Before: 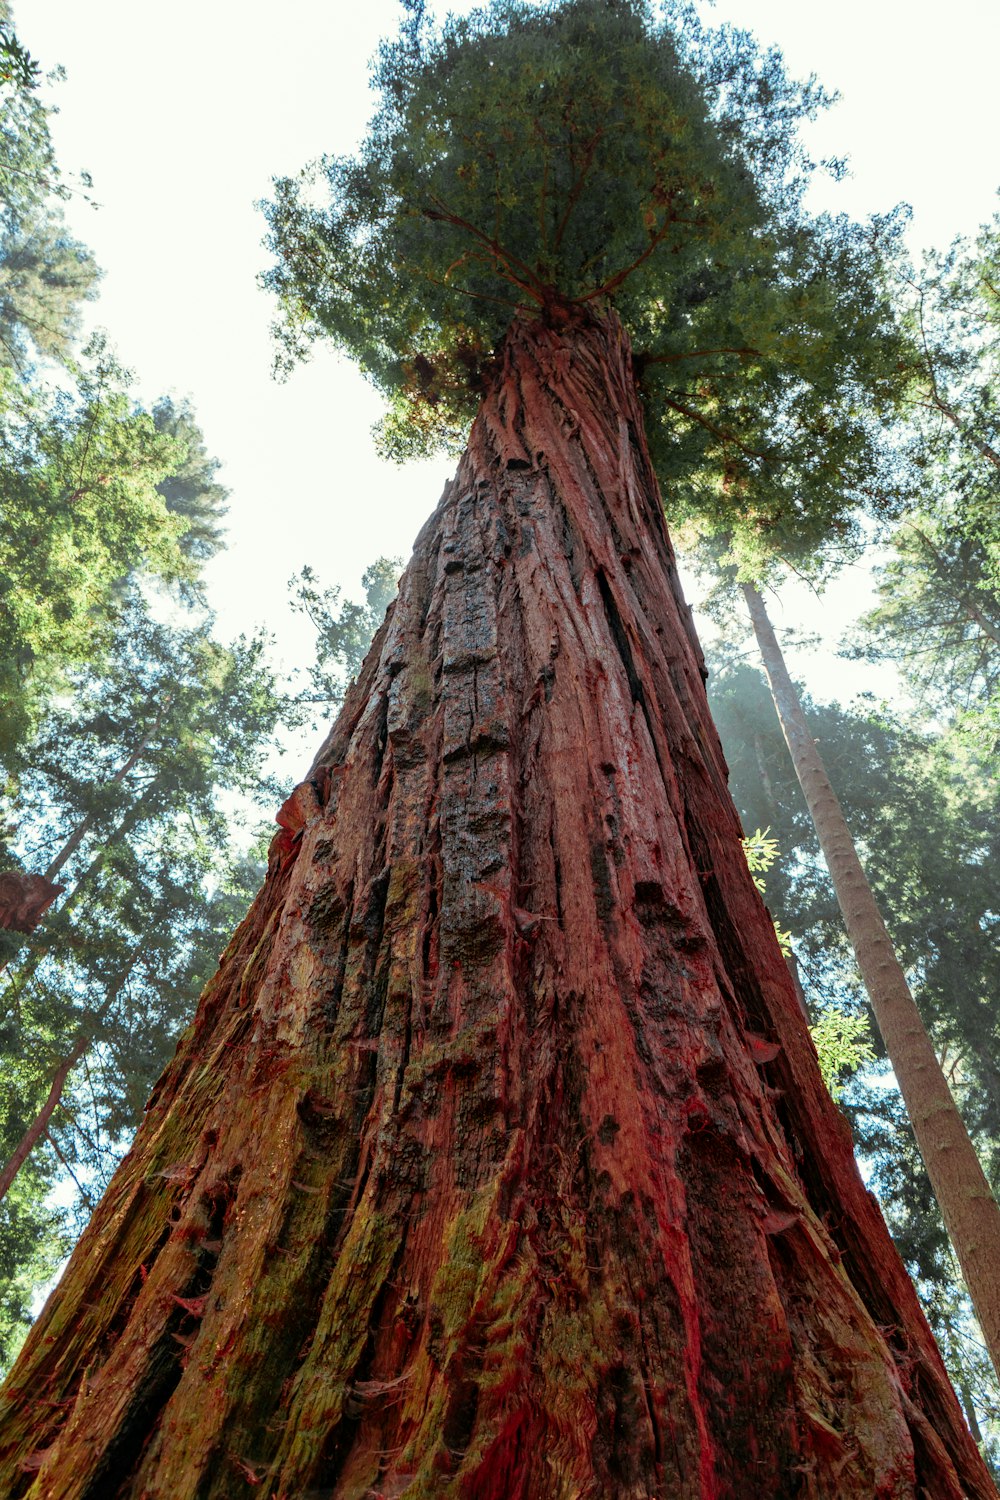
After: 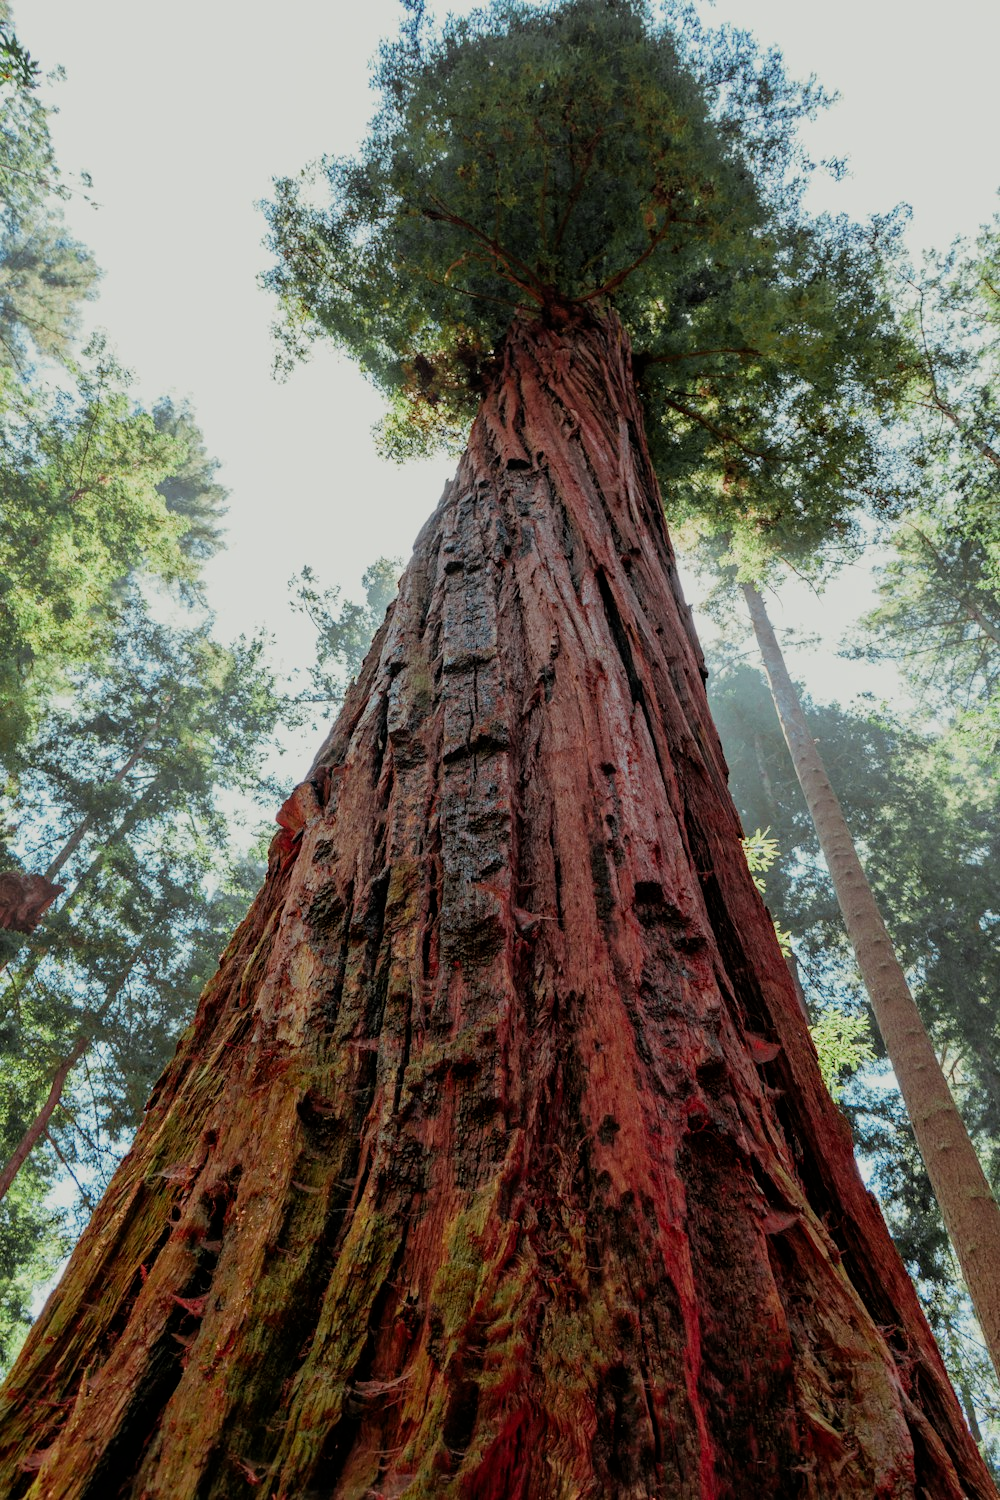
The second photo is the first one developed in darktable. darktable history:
filmic rgb: black relative exposure -7.96 EV, white relative exposure 4.03 EV, hardness 4.11, contrast 0.929
